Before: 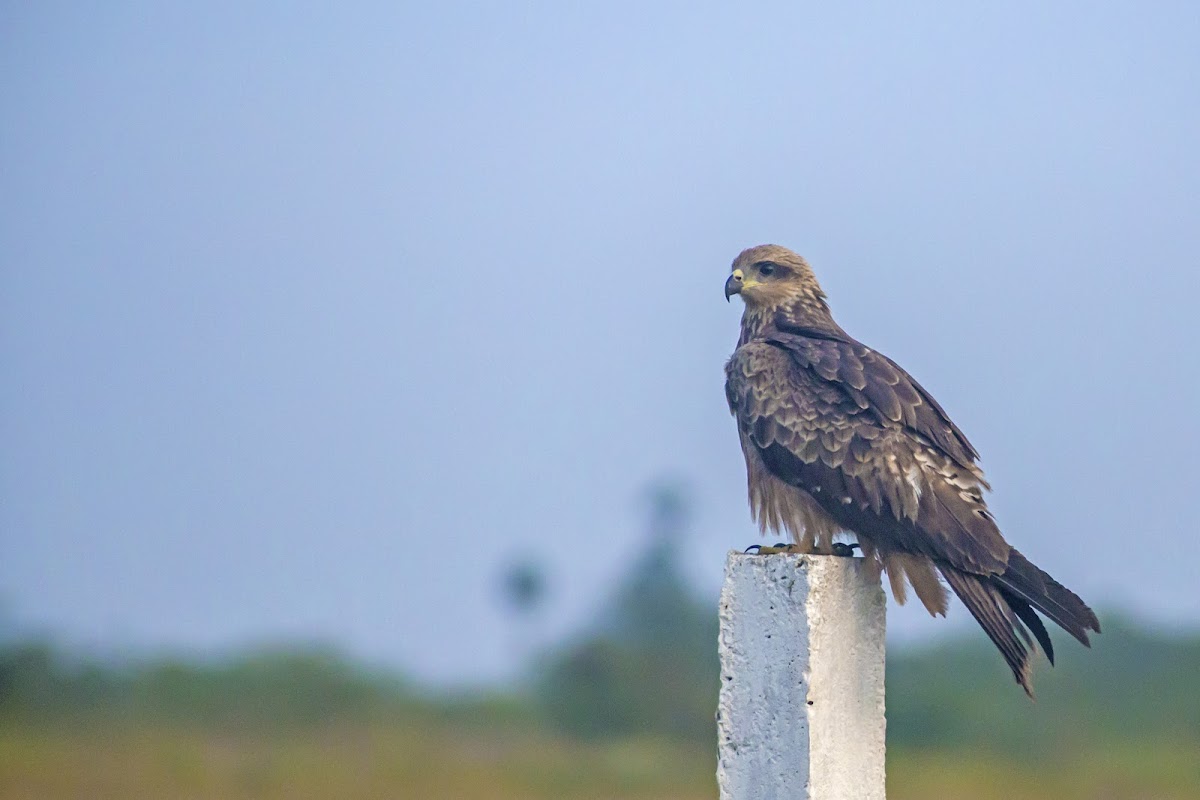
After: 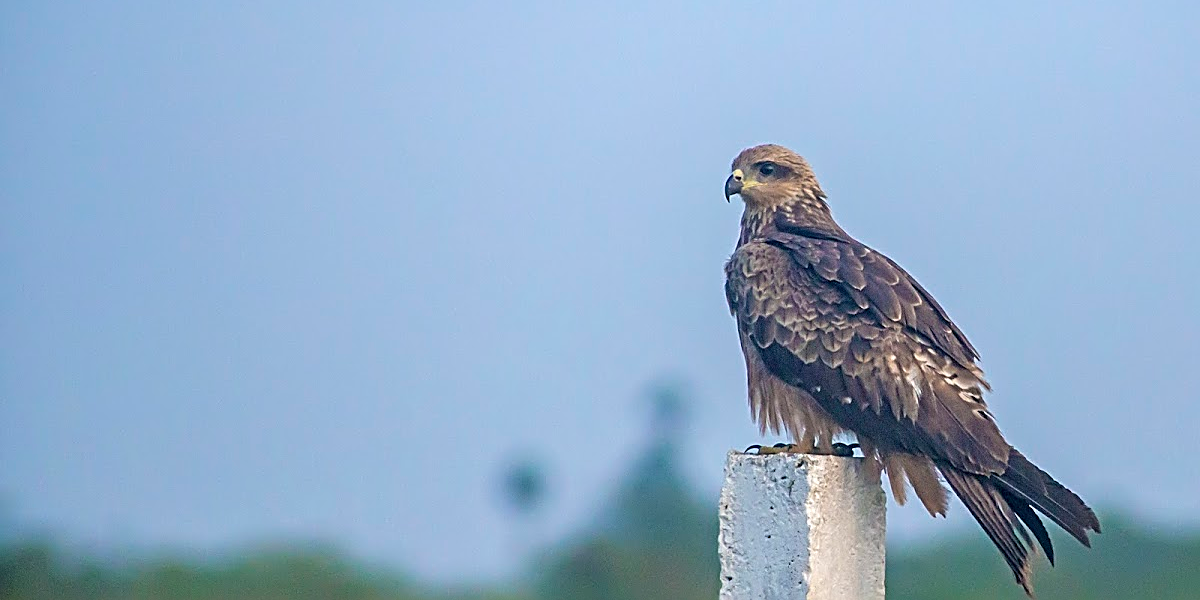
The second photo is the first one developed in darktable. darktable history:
crop and rotate: top 12.5%, bottom 12.5%
sharpen: amount 0.901
bloom: size 9%, threshold 100%, strength 7%
